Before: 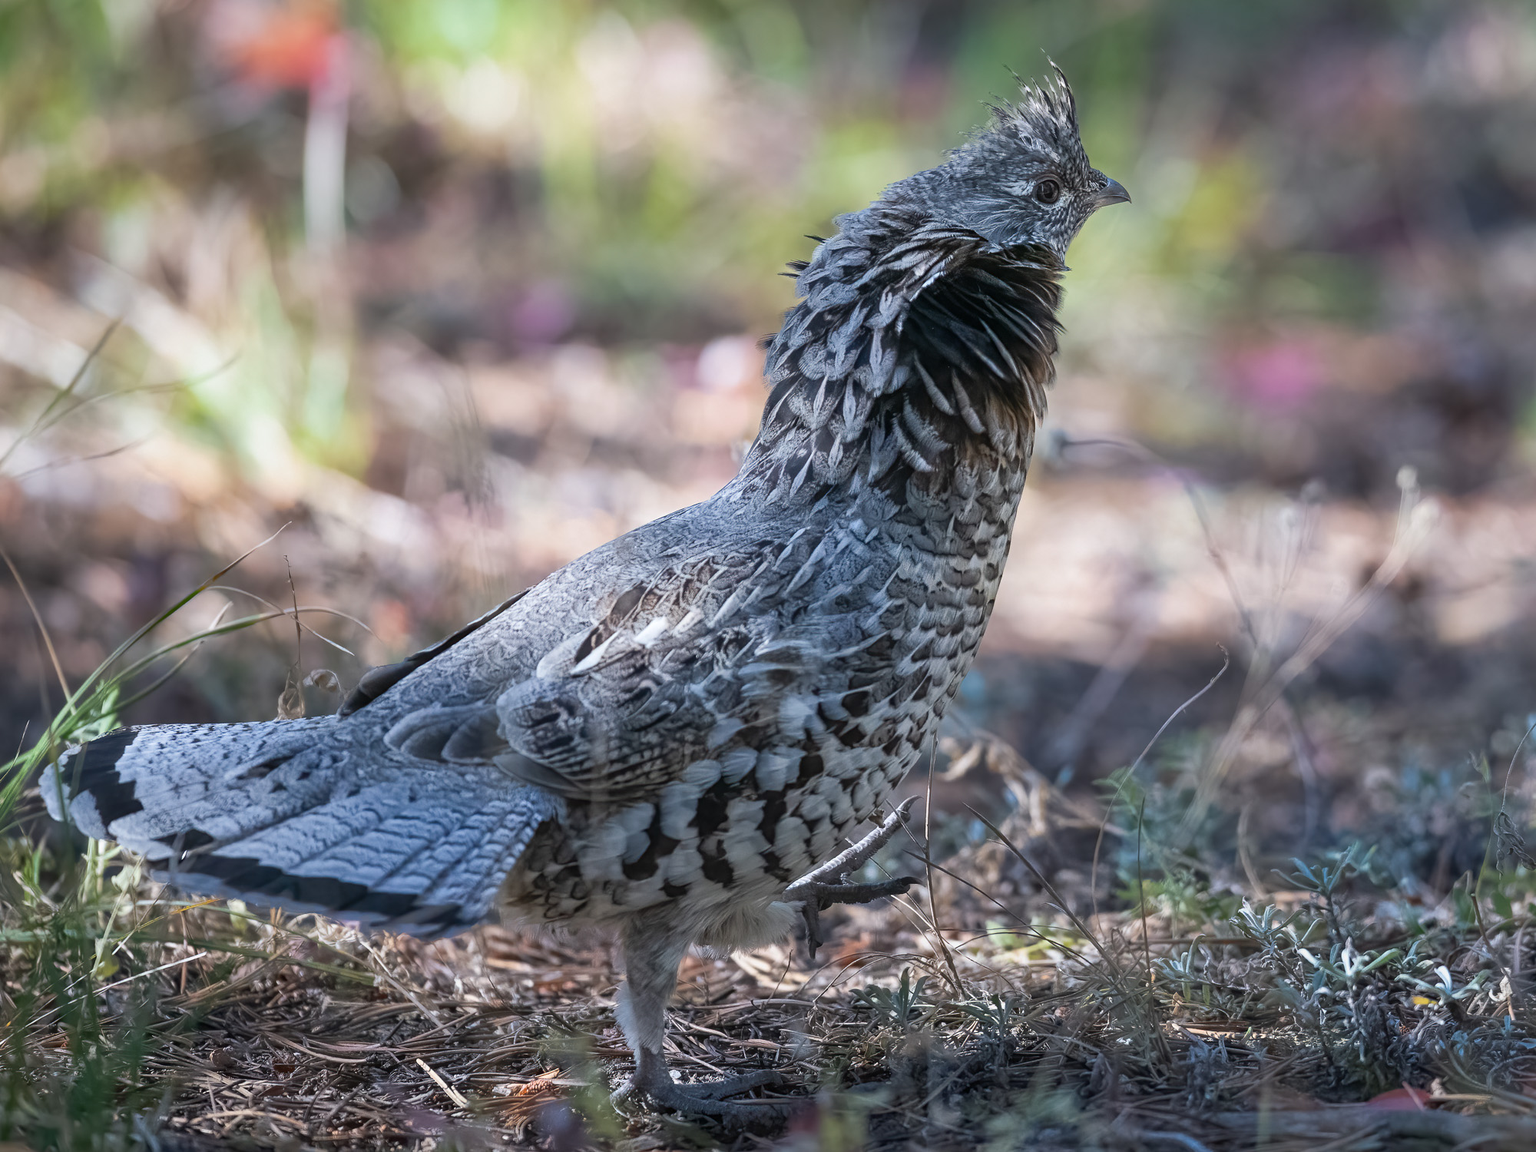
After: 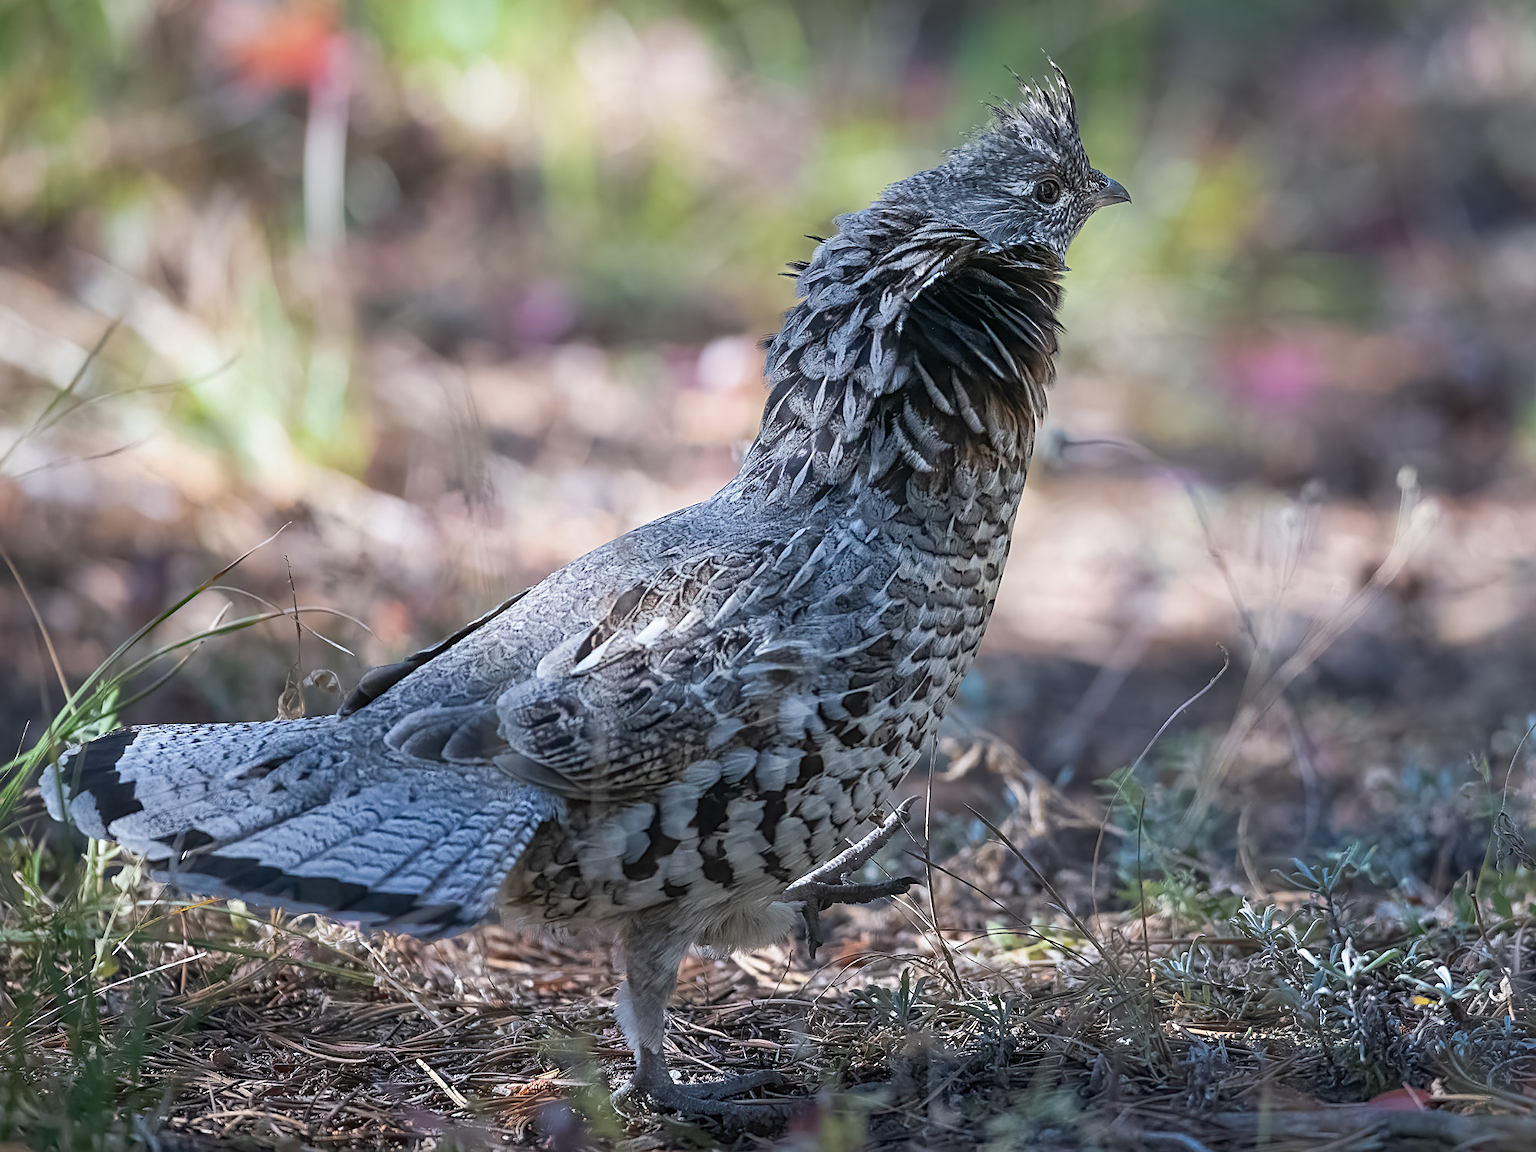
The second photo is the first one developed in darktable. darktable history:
sharpen: on, module defaults
base curve: curves: ch0 [(0, 0) (0.297, 0.298) (1, 1)], preserve colors none
